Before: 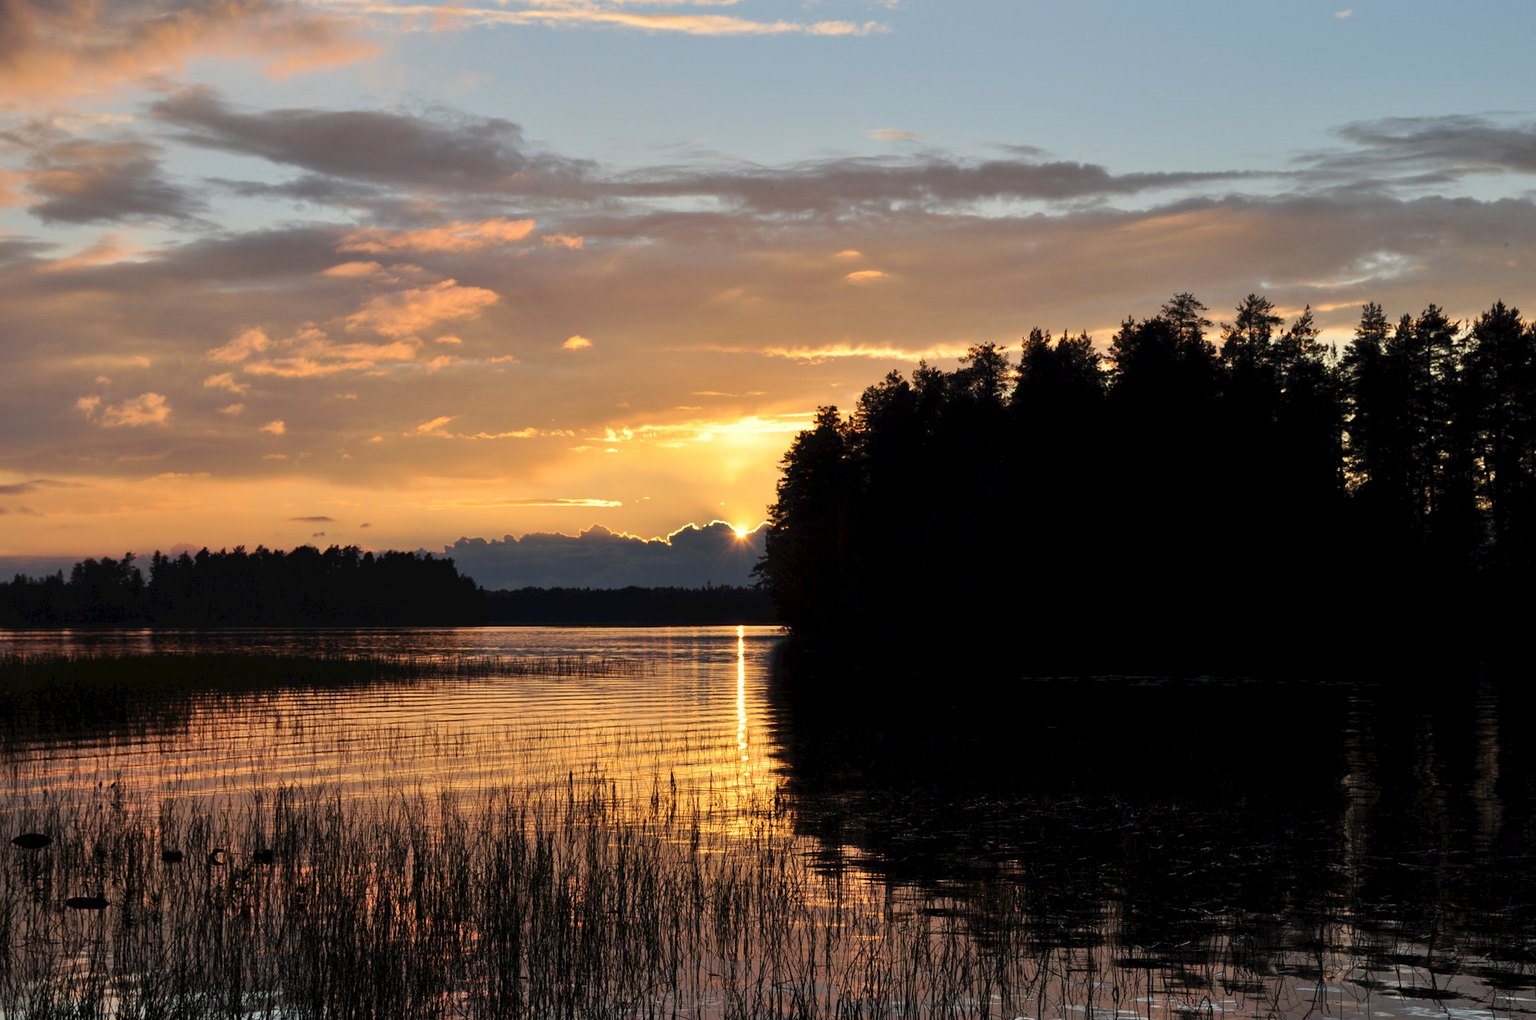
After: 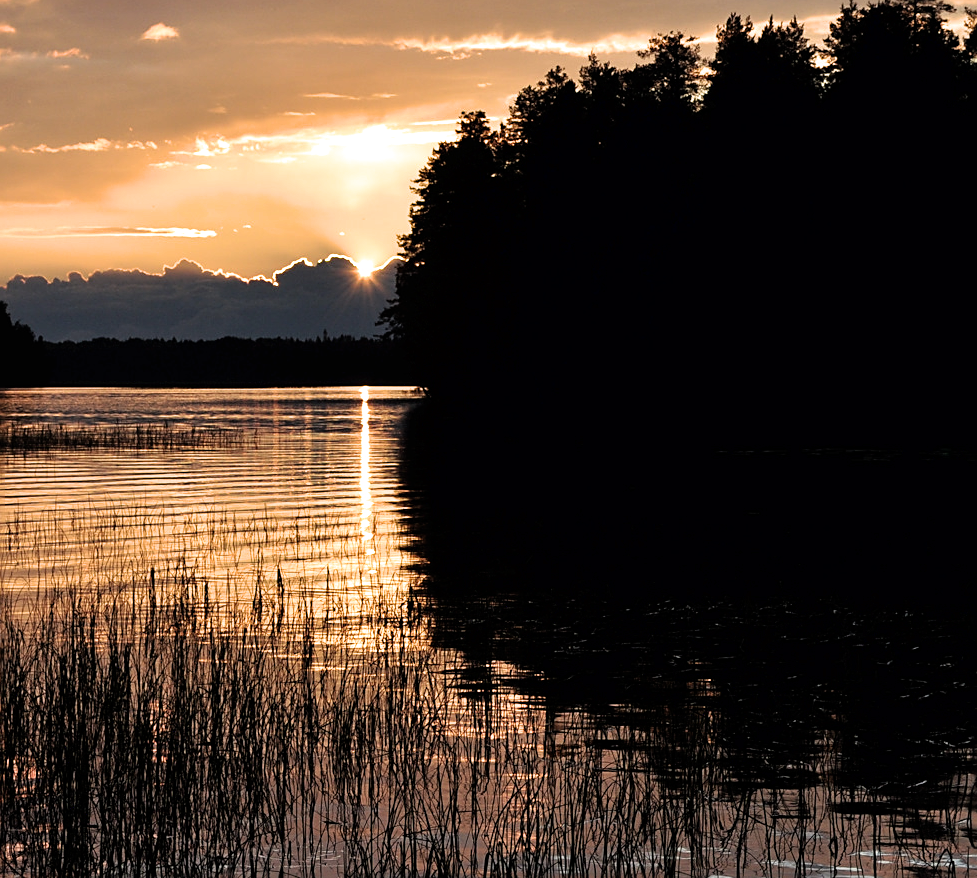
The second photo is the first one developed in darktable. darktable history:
crop and rotate: left 29.237%, top 31.087%, right 19.826%
sharpen: on, module defaults
filmic rgb: black relative exposure -7.98 EV, white relative exposure 2.44 EV, hardness 6.32, color science v6 (2022)
